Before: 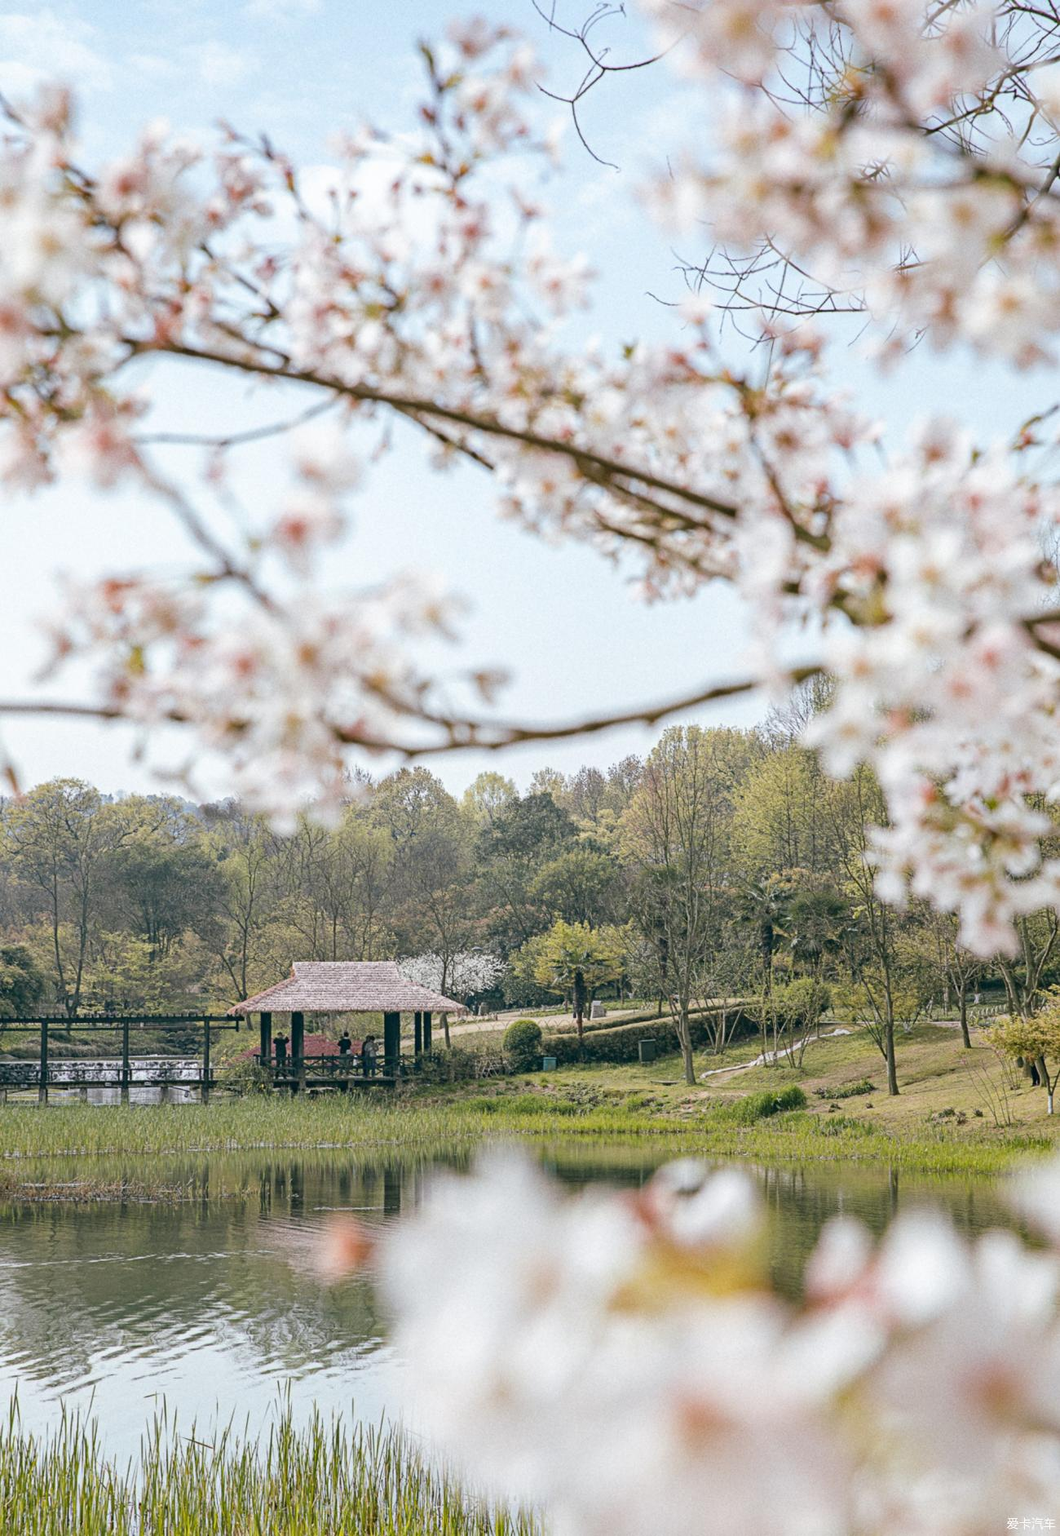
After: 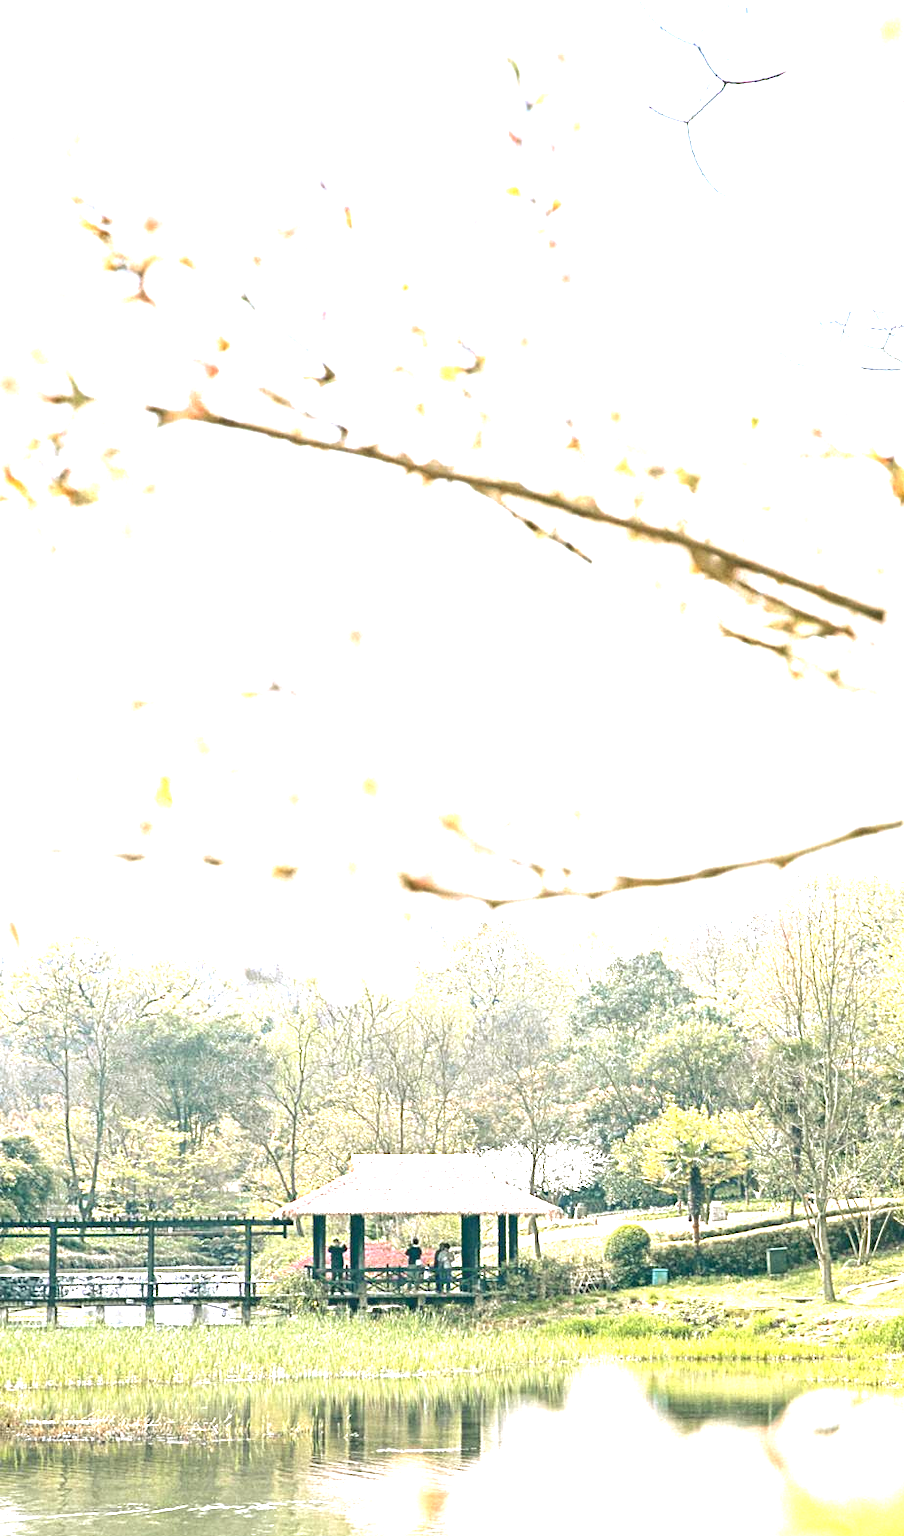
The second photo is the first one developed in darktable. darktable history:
tone equalizer: on, module defaults
exposure: exposure 2.25 EV, compensate highlight preservation false
rgb curve: curves: ch2 [(0, 0) (0.567, 0.512) (1, 1)], mode RGB, independent channels
crop: right 28.885%, bottom 16.626%
color zones: curves: ch0 [(0, 0.5) (0.143, 0.5) (0.286, 0.456) (0.429, 0.5) (0.571, 0.5) (0.714, 0.5) (0.857, 0.5) (1, 0.5)]; ch1 [(0, 0.5) (0.143, 0.5) (0.286, 0.422) (0.429, 0.5) (0.571, 0.5) (0.714, 0.5) (0.857, 0.5) (1, 0.5)]
